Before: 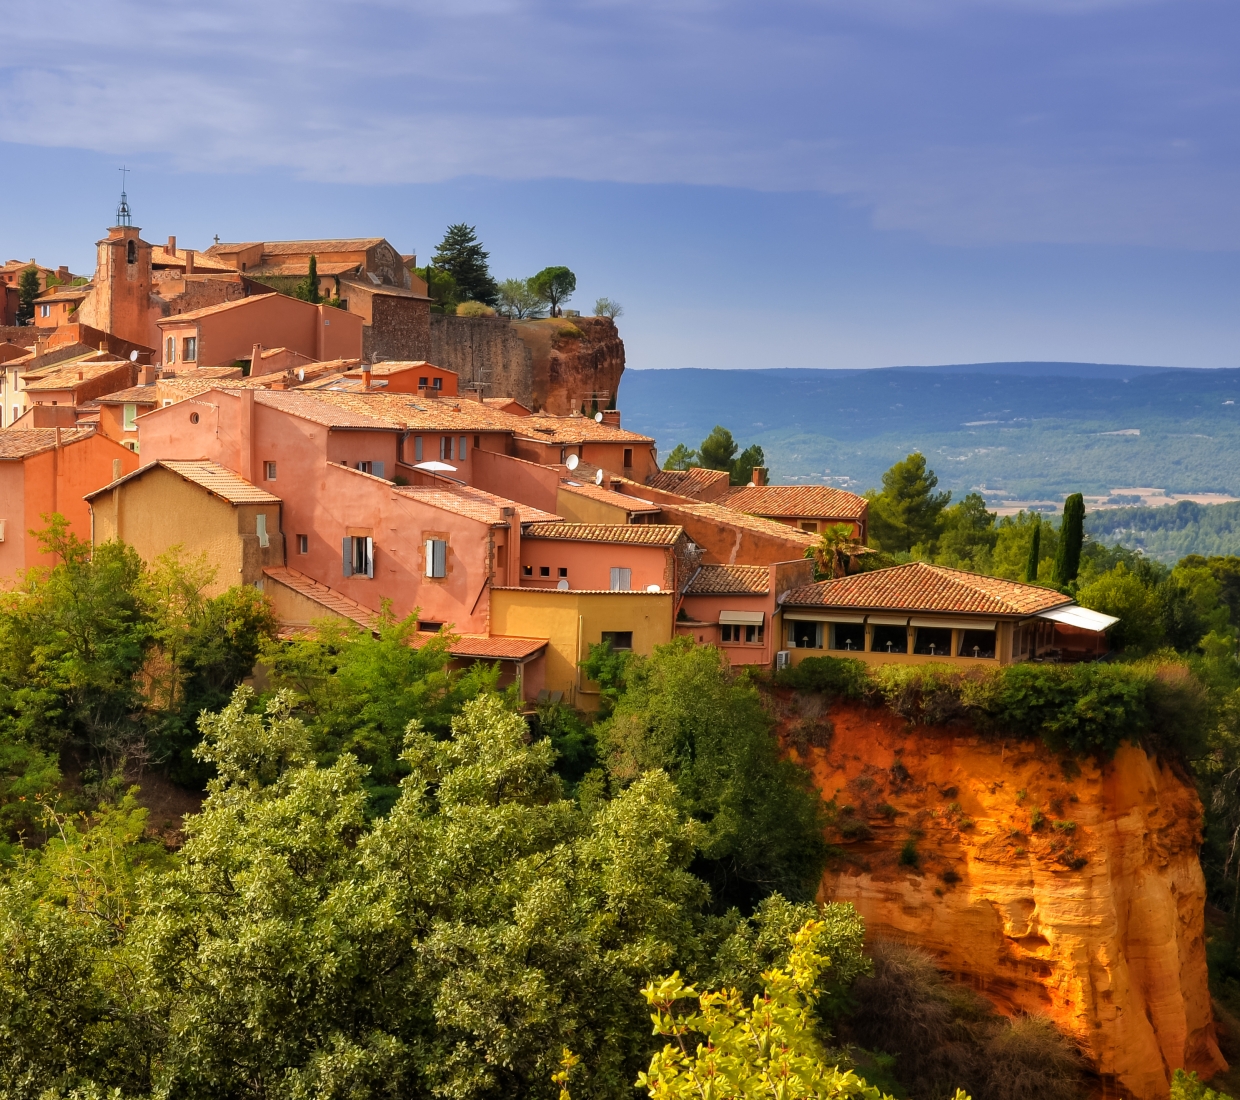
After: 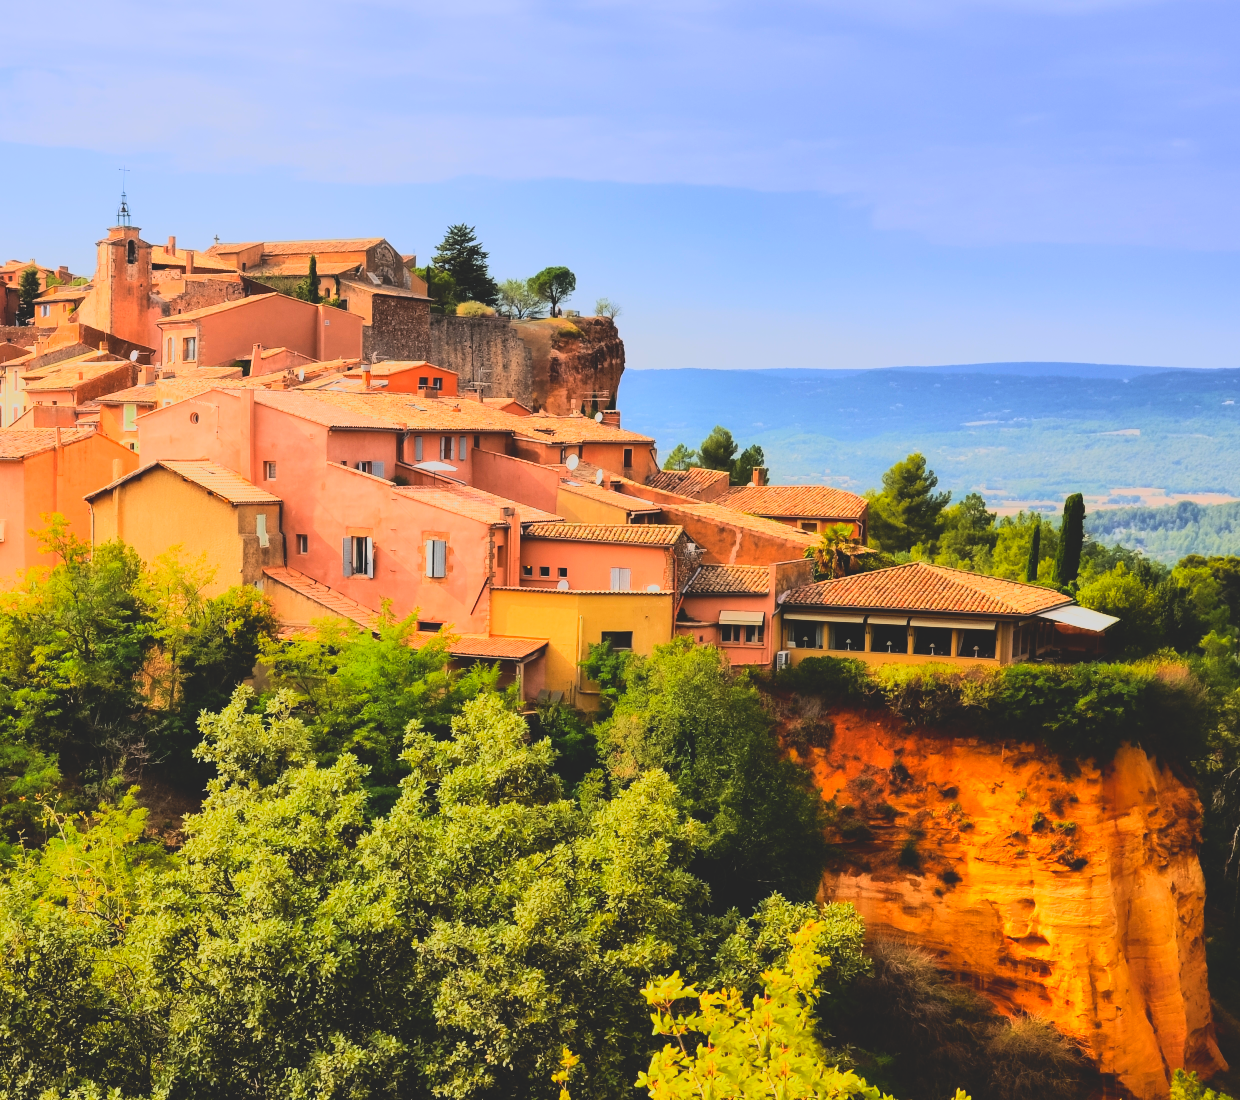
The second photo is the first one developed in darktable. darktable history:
rgb curve: curves: ch0 [(0, 0) (0.21, 0.15) (0.24, 0.21) (0.5, 0.75) (0.75, 0.96) (0.89, 0.99) (1, 1)]; ch1 [(0, 0.02) (0.21, 0.13) (0.25, 0.2) (0.5, 0.67) (0.75, 0.9) (0.89, 0.97) (1, 1)]; ch2 [(0, 0.02) (0.21, 0.13) (0.25, 0.2) (0.5, 0.67) (0.75, 0.9) (0.89, 0.97) (1, 1)], compensate middle gray true
contrast brightness saturation: contrast -0.28
